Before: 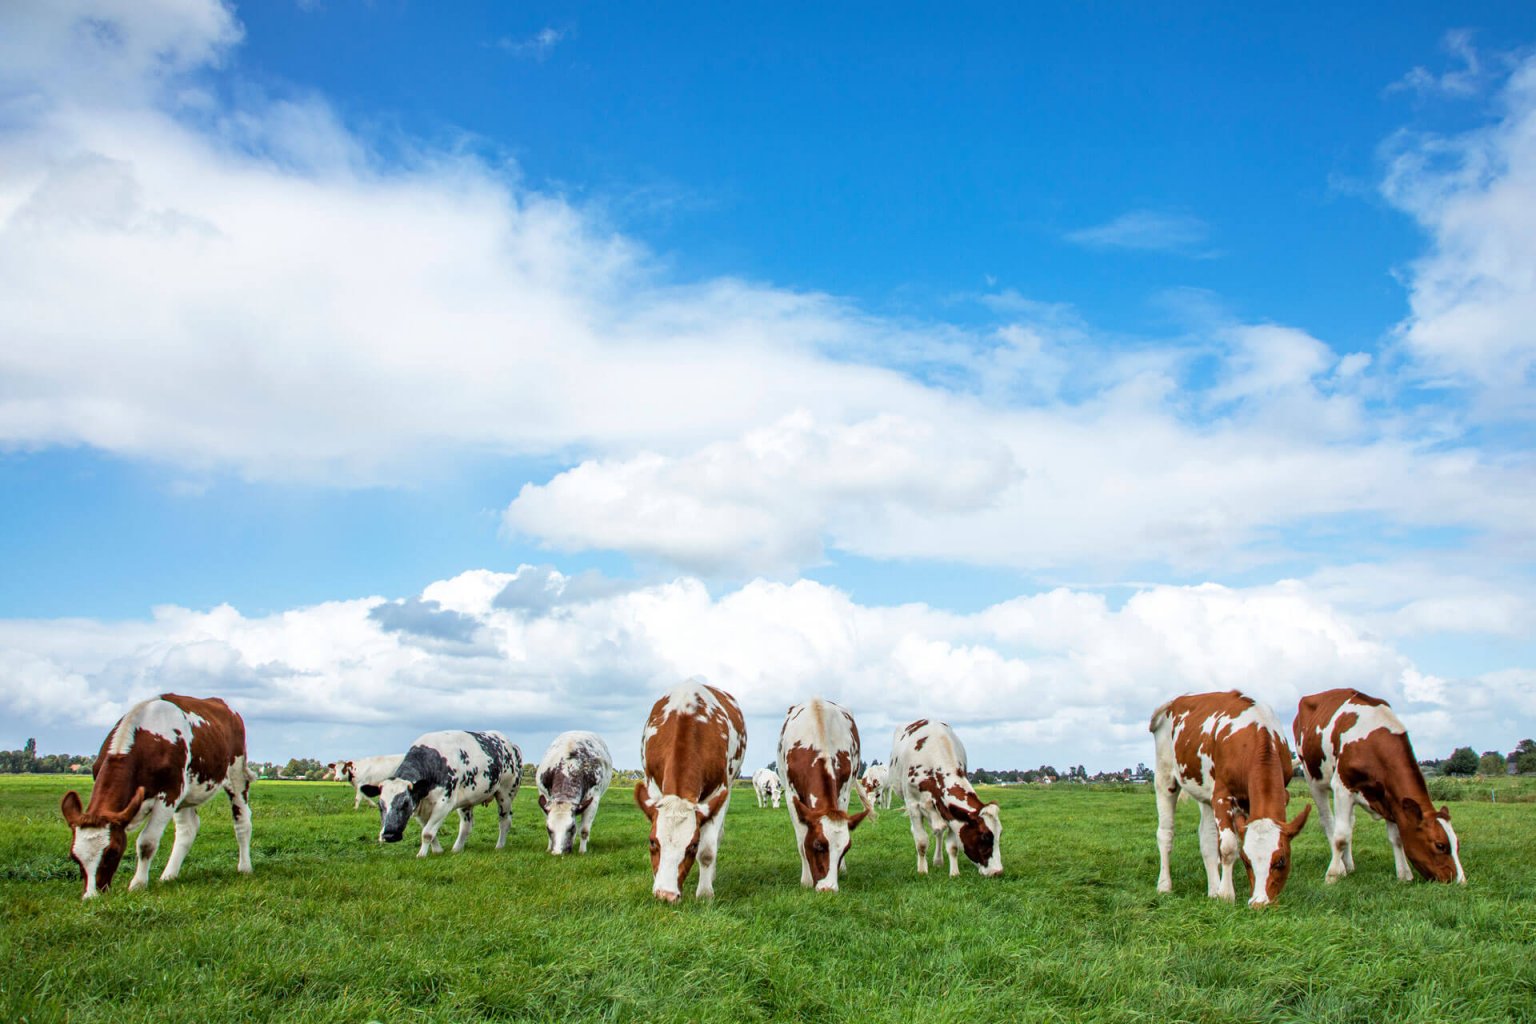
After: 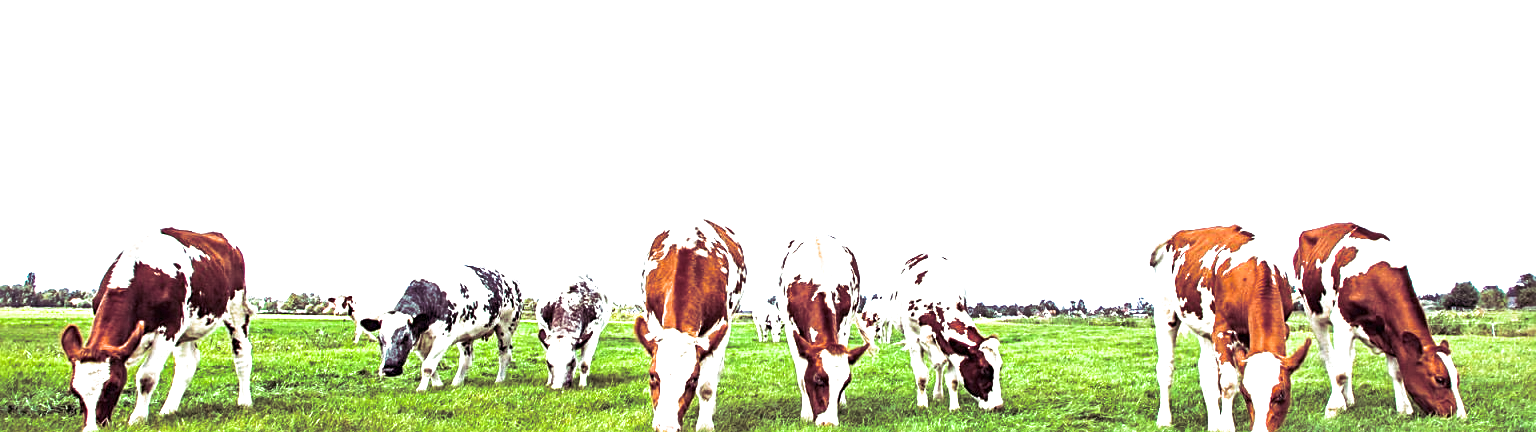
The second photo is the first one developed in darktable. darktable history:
sharpen: on, module defaults
exposure: black level correction 0, exposure 1.741 EV, compensate exposure bias true, compensate highlight preservation false
shadows and highlights: shadows 37.27, highlights -28.18, soften with gaussian
split-toning: shadows › hue 316.8°, shadows › saturation 0.47, highlights › hue 201.6°, highlights › saturation 0, balance -41.97, compress 28.01%
crop: top 45.551%, bottom 12.262%
